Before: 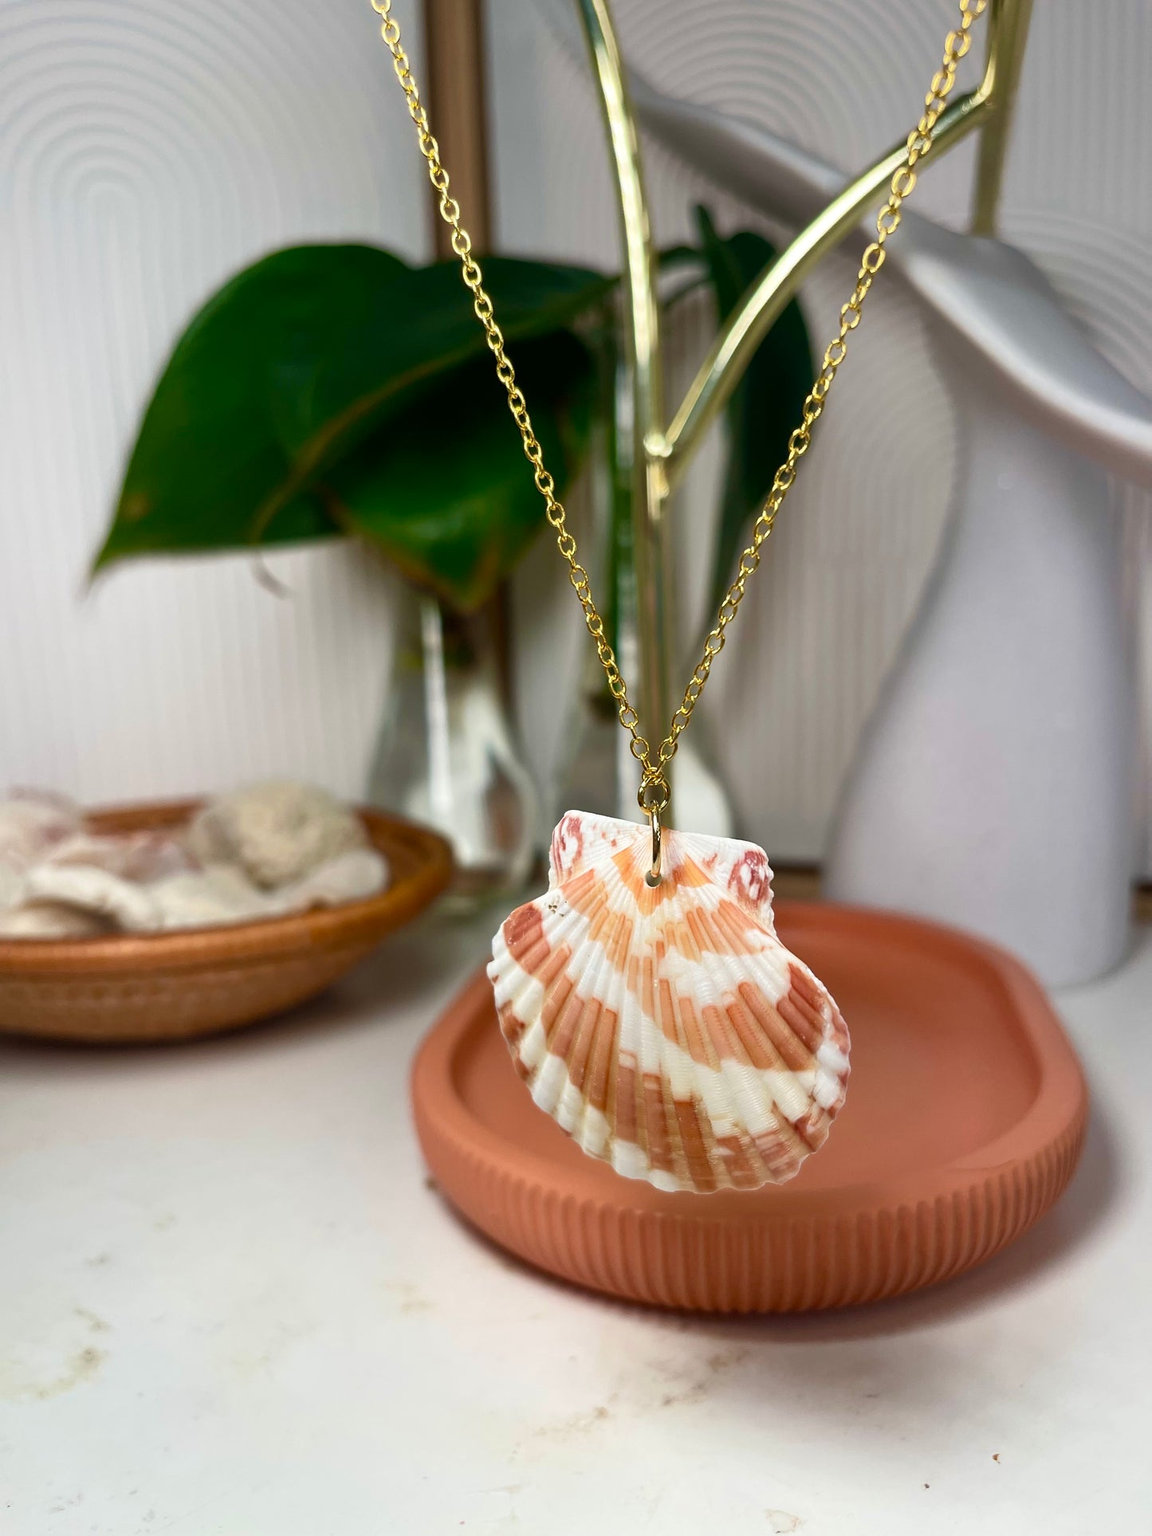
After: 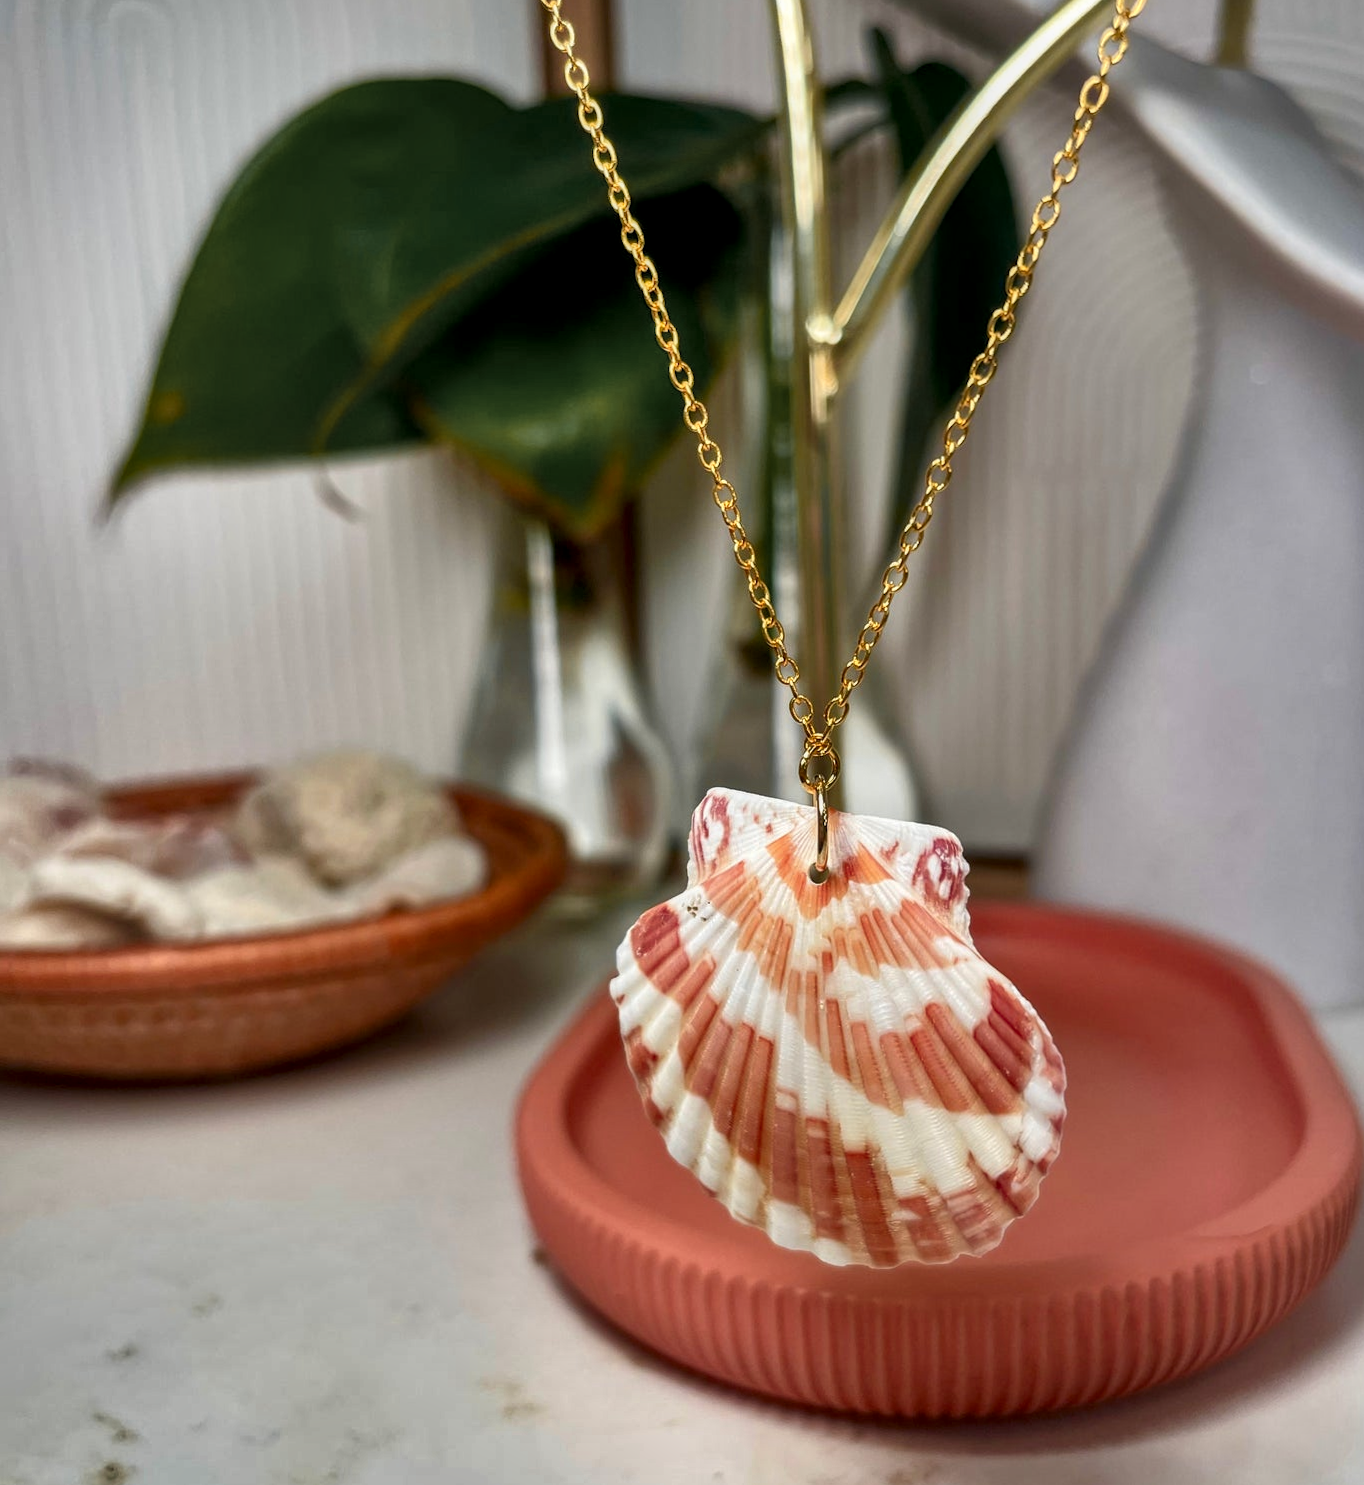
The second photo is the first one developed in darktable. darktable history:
exposure: exposure -0.139 EV, compensate highlight preservation false
shadows and highlights: white point adjustment 0.151, highlights -70.36, soften with gaussian
local contrast: detail 130%
color zones: curves: ch1 [(0.263, 0.53) (0.376, 0.287) (0.487, 0.512) (0.748, 0.547) (1, 0.513)]; ch2 [(0.262, 0.45) (0.751, 0.477)]
crop and rotate: angle 0.062°, top 11.864%, right 5.442%, bottom 10.925%
